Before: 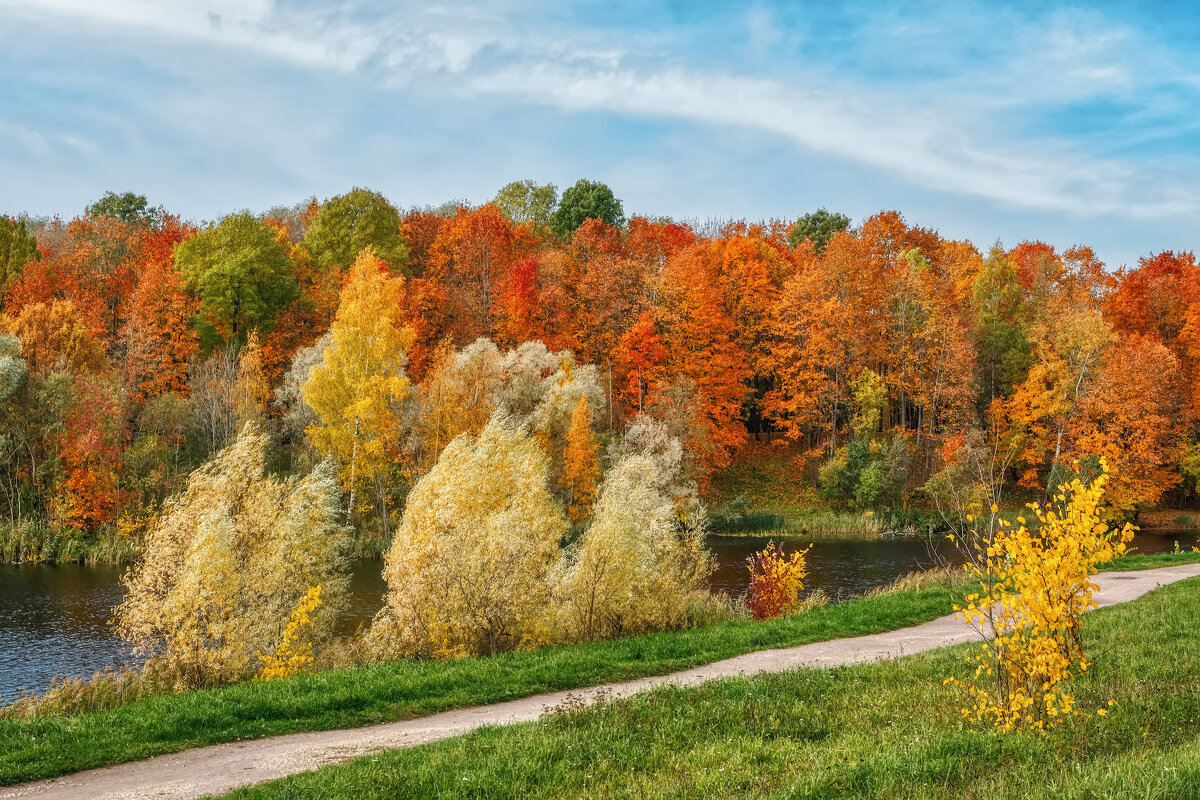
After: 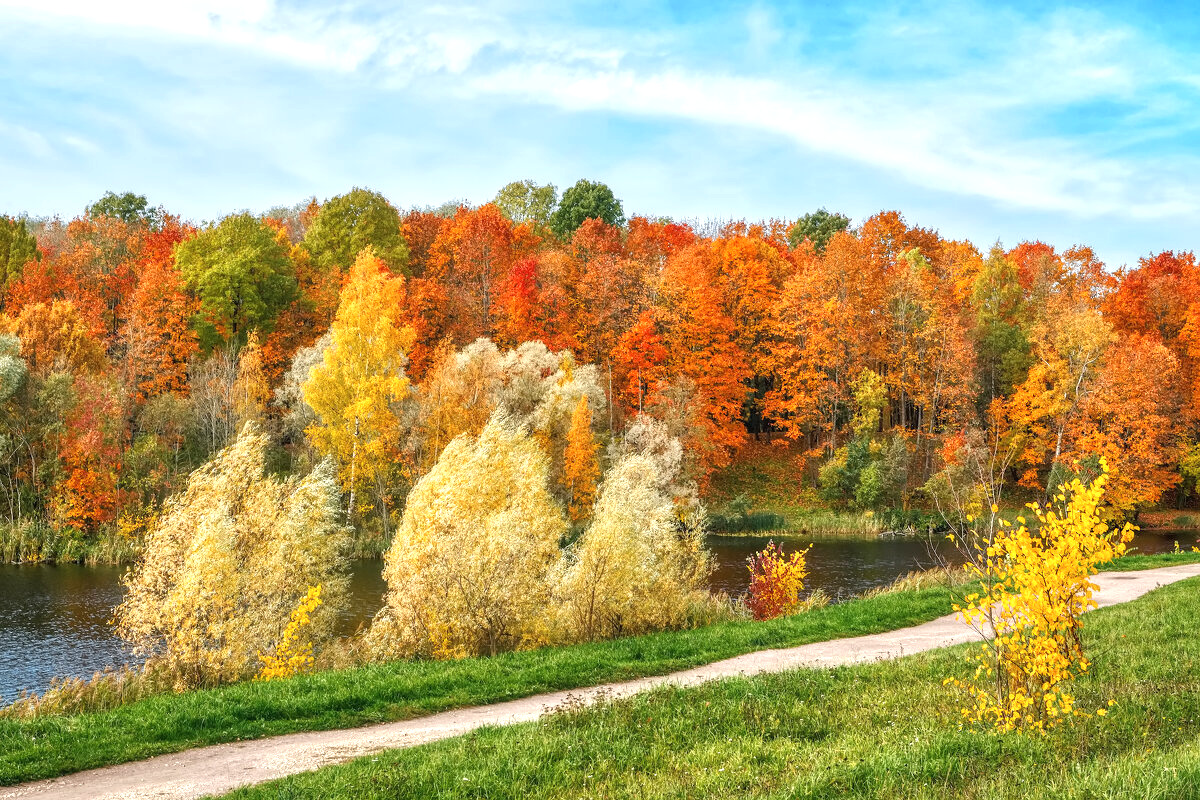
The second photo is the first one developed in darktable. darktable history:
exposure: exposure 0.609 EV, compensate exposure bias true, compensate highlight preservation false
